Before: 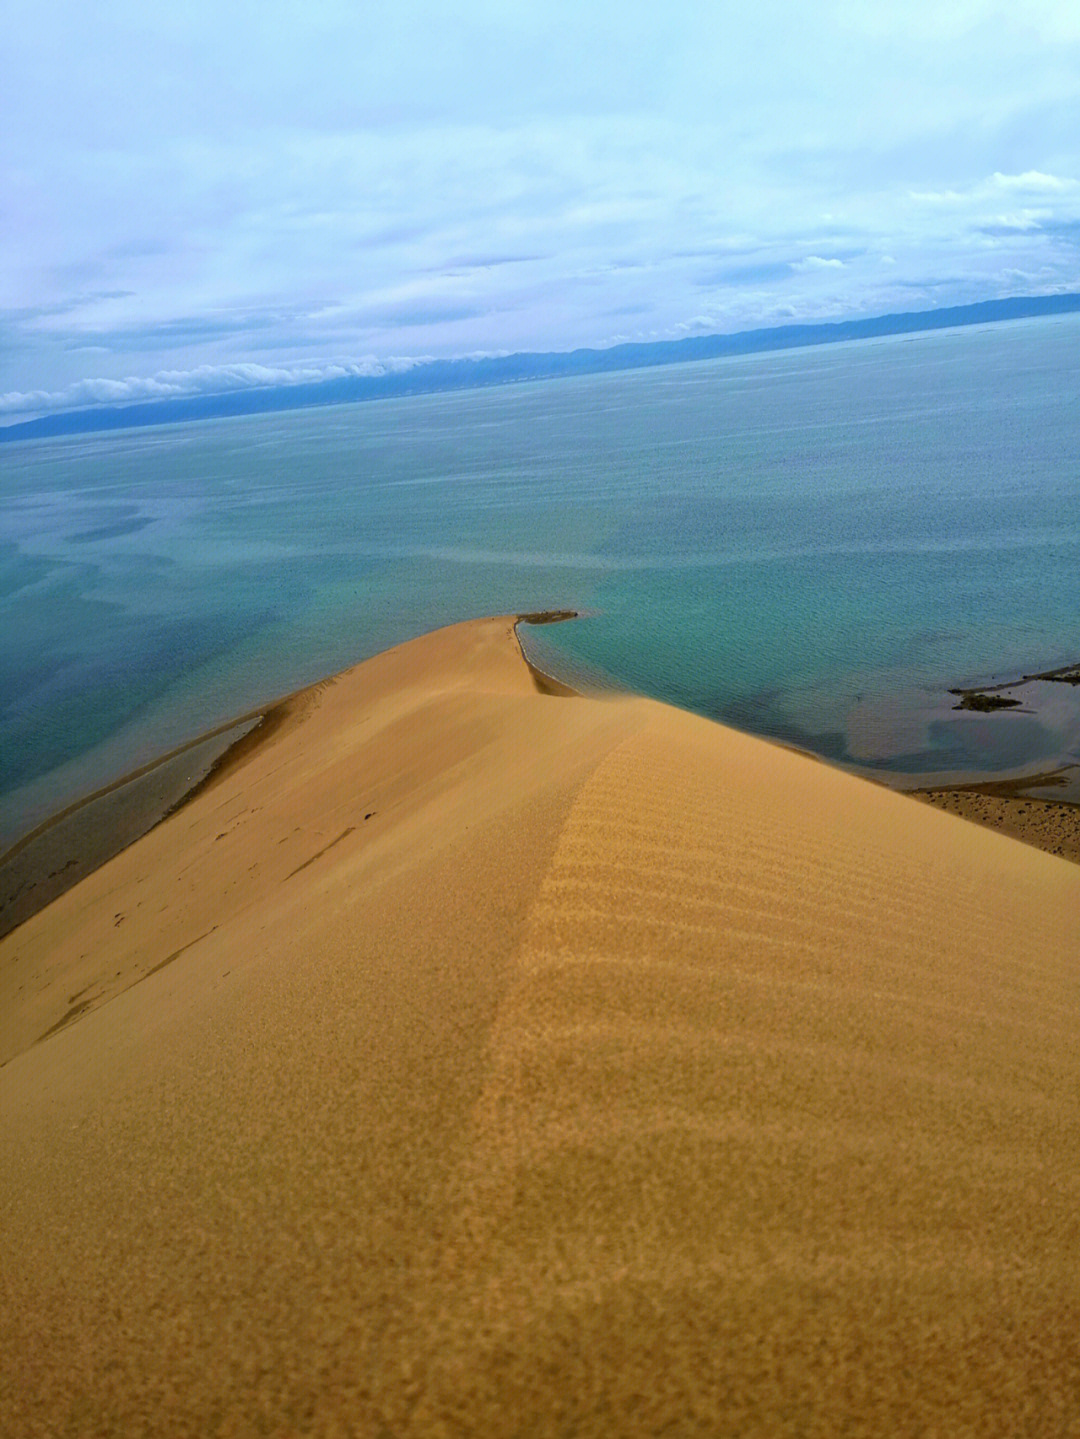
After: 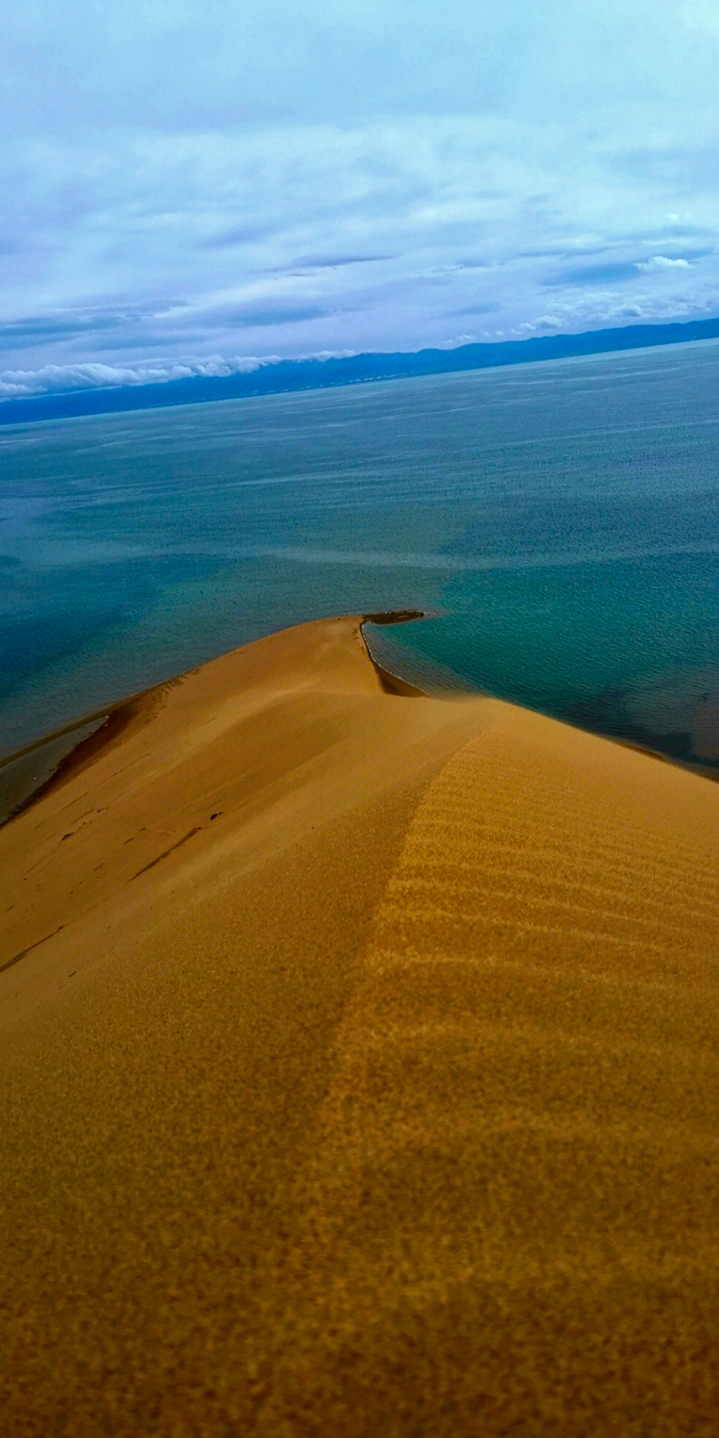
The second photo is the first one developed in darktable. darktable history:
local contrast: mode bilateral grid, contrast 20, coarseness 50, detail 120%, midtone range 0.2
crop and rotate: left 14.292%, right 19.041%
contrast brightness saturation: brightness -0.25, saturation 0.2
